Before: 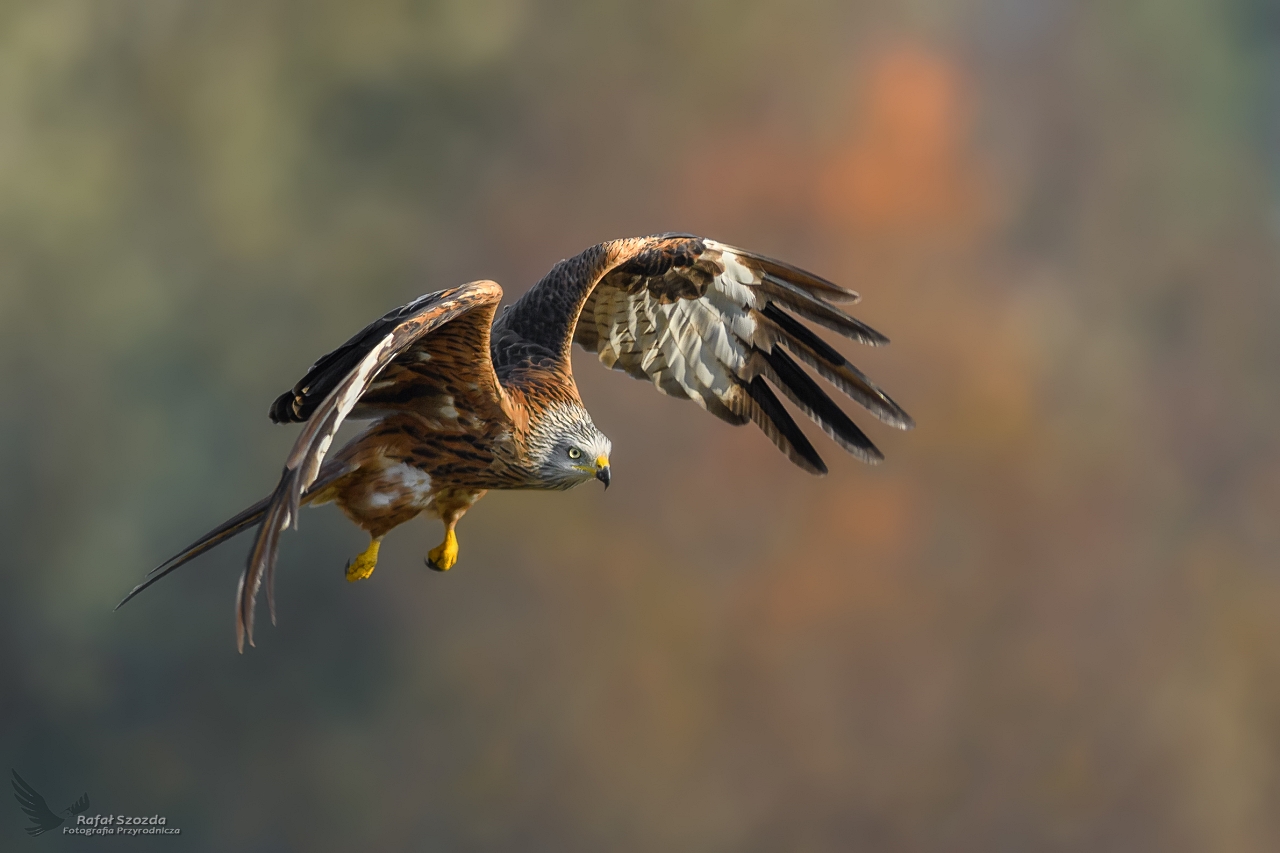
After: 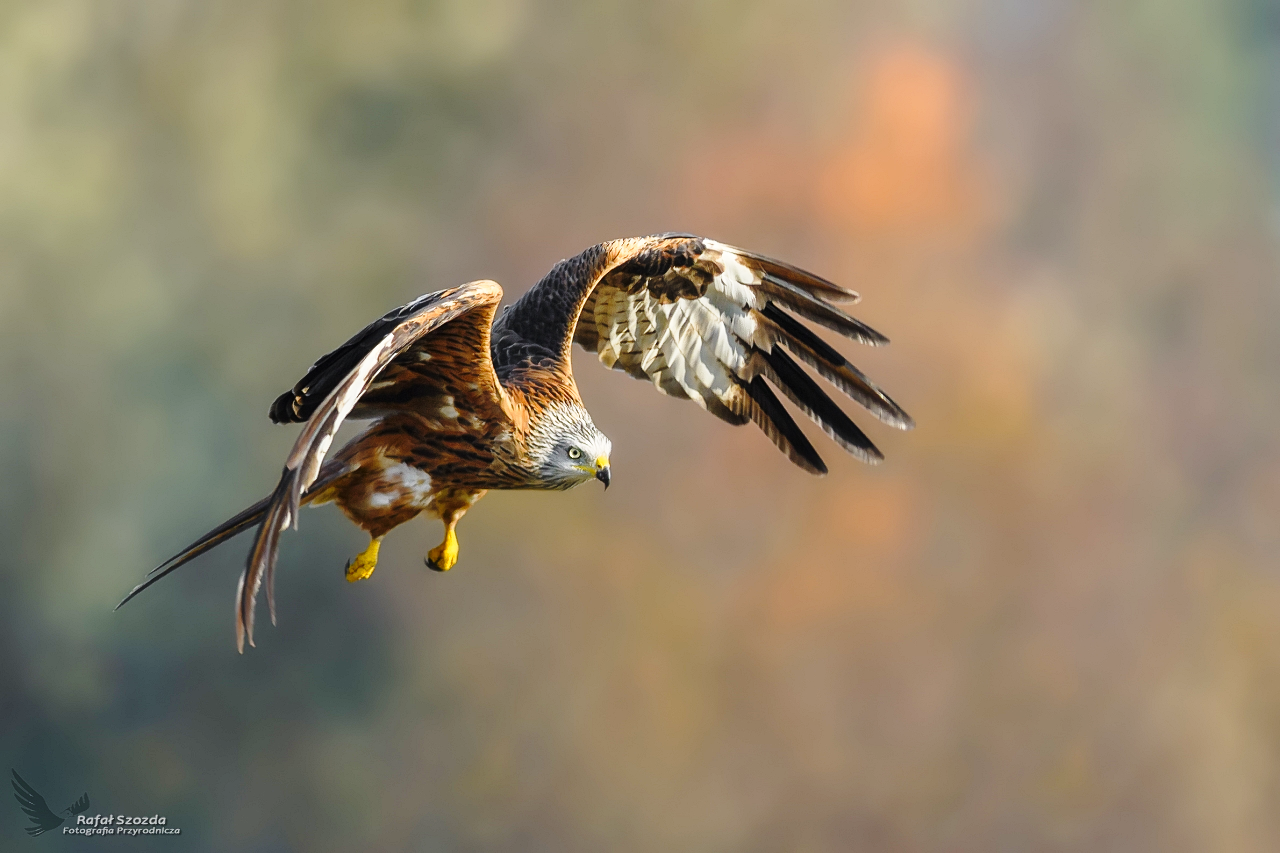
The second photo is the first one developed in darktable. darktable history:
color balance: mode lift, gamma, gain (sRGB)
tone equalizer: on, module defaults
base curve: curves: ch0 [(0, 0) (0.028, 0.03) (0.121, 0.232) (0.46, 0.748) (0.859, 0.968) (1, 1)], preserve colors none
